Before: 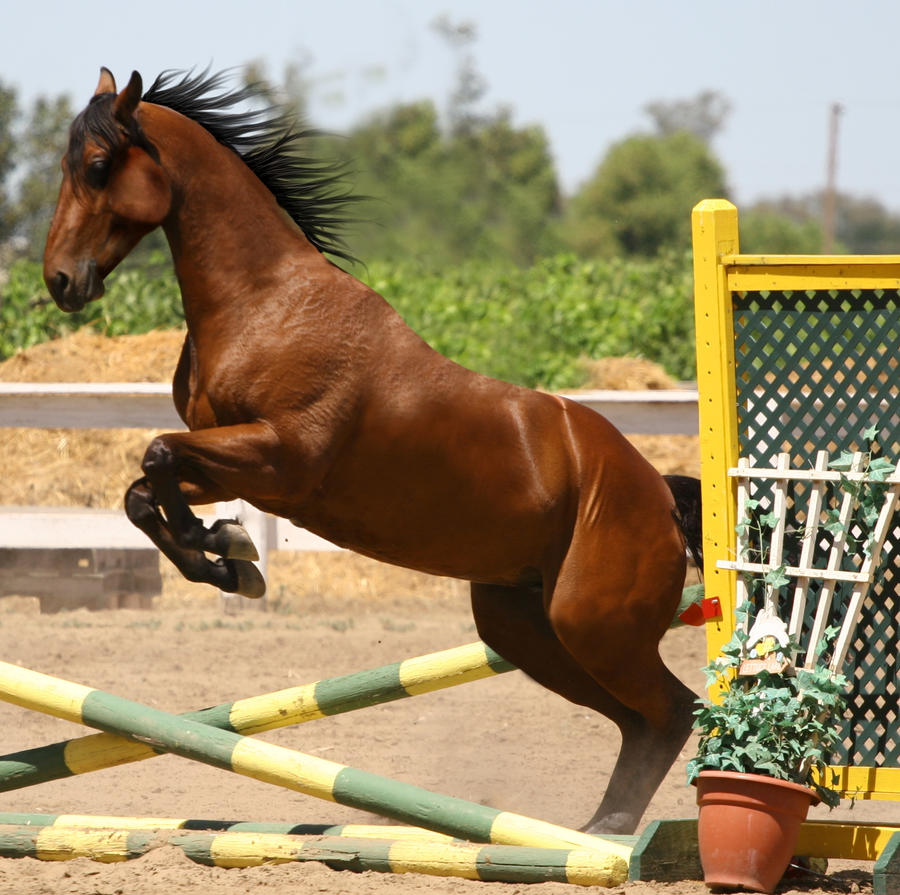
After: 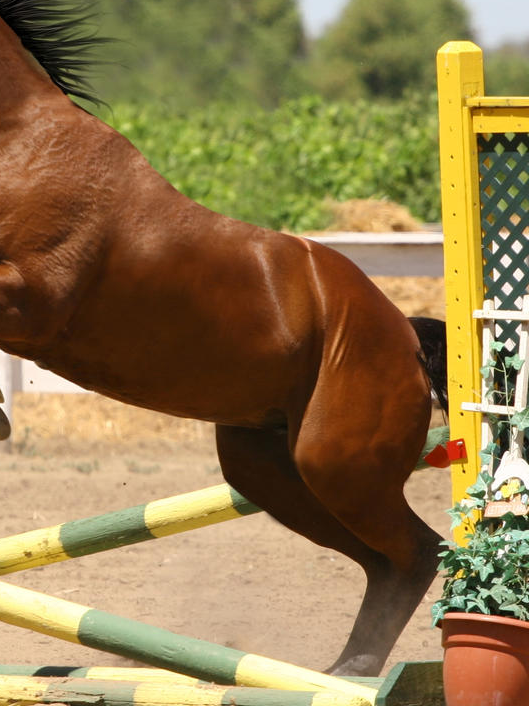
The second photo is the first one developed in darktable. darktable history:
crop and rotate: left 28.376%, top 17.704%, right 12.75%, bottom 3.333%
